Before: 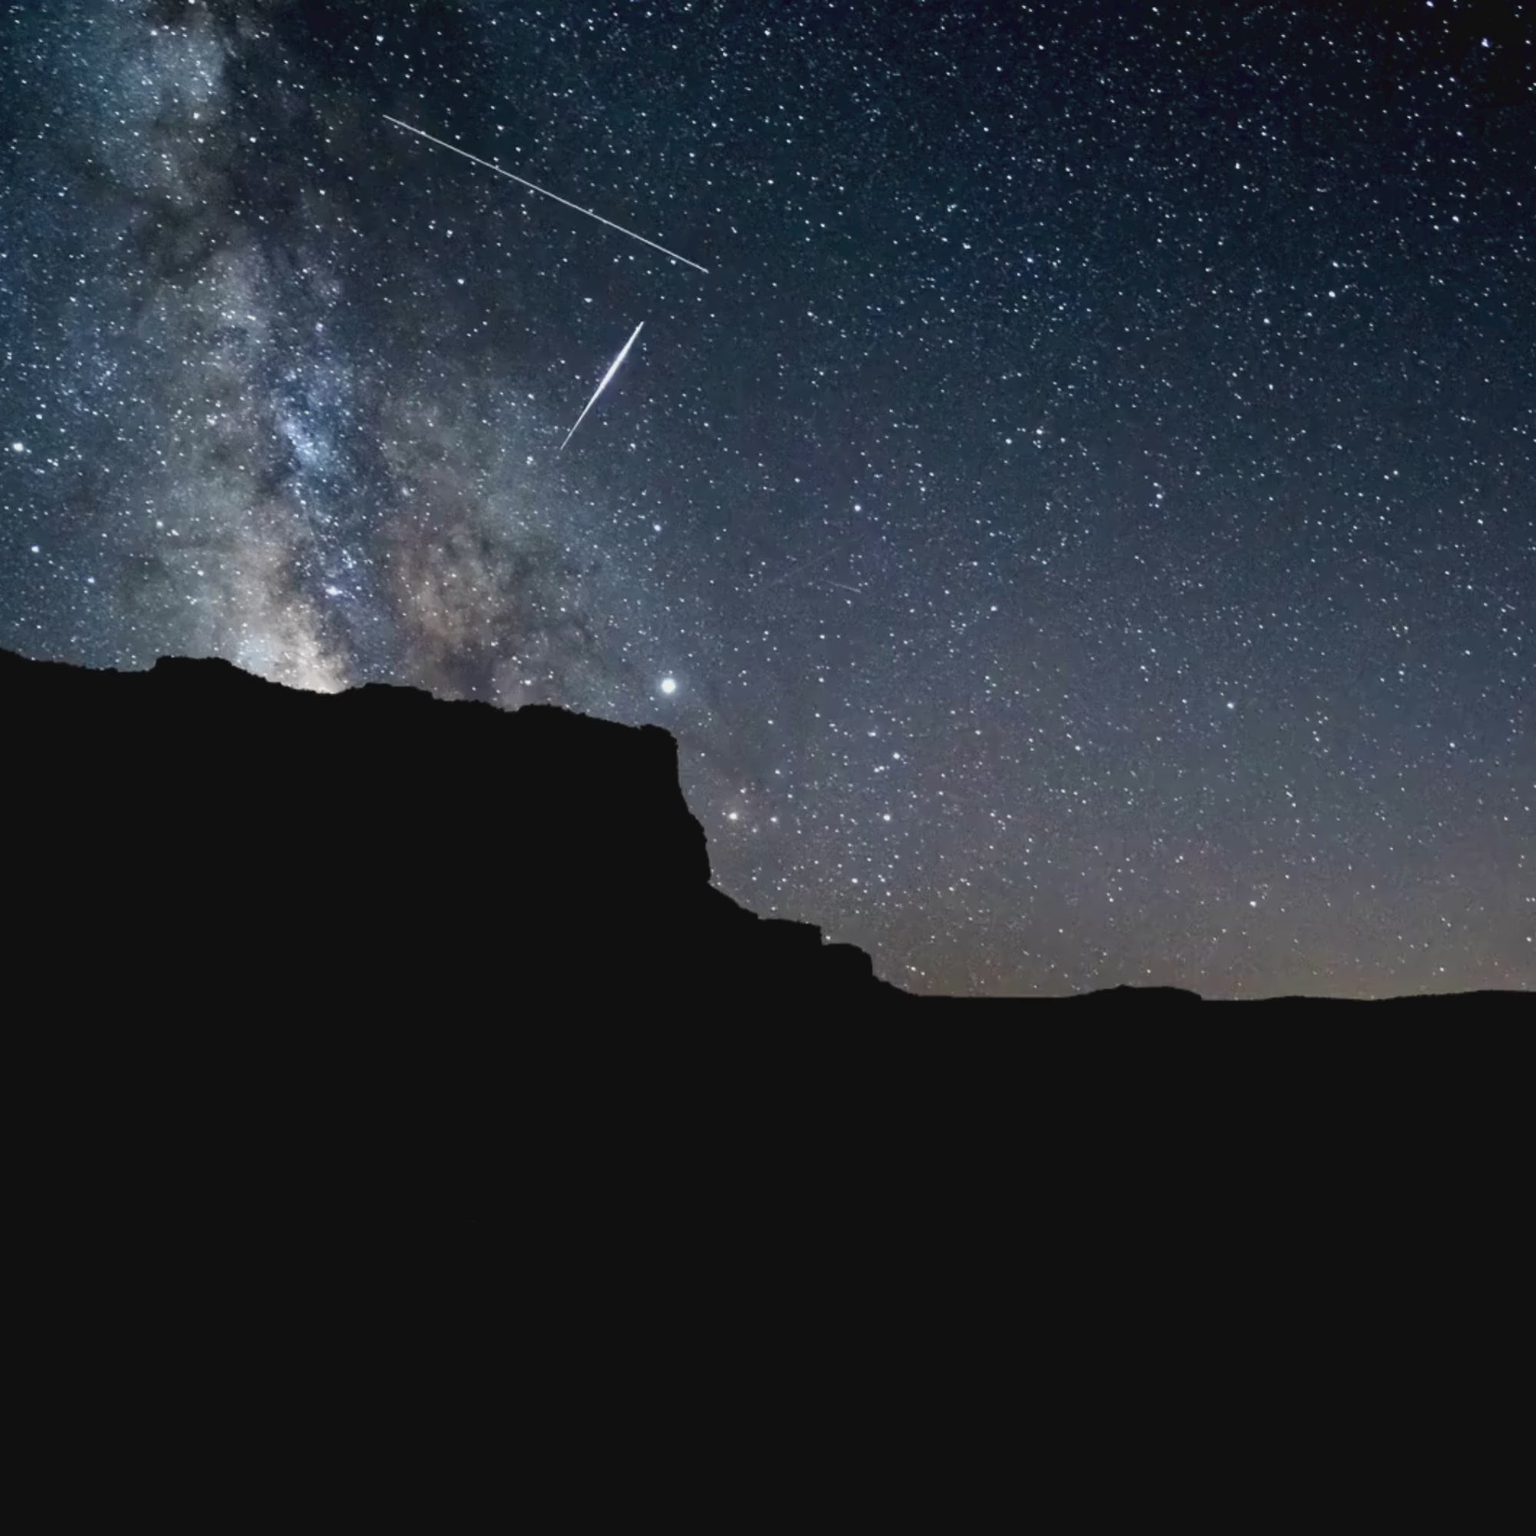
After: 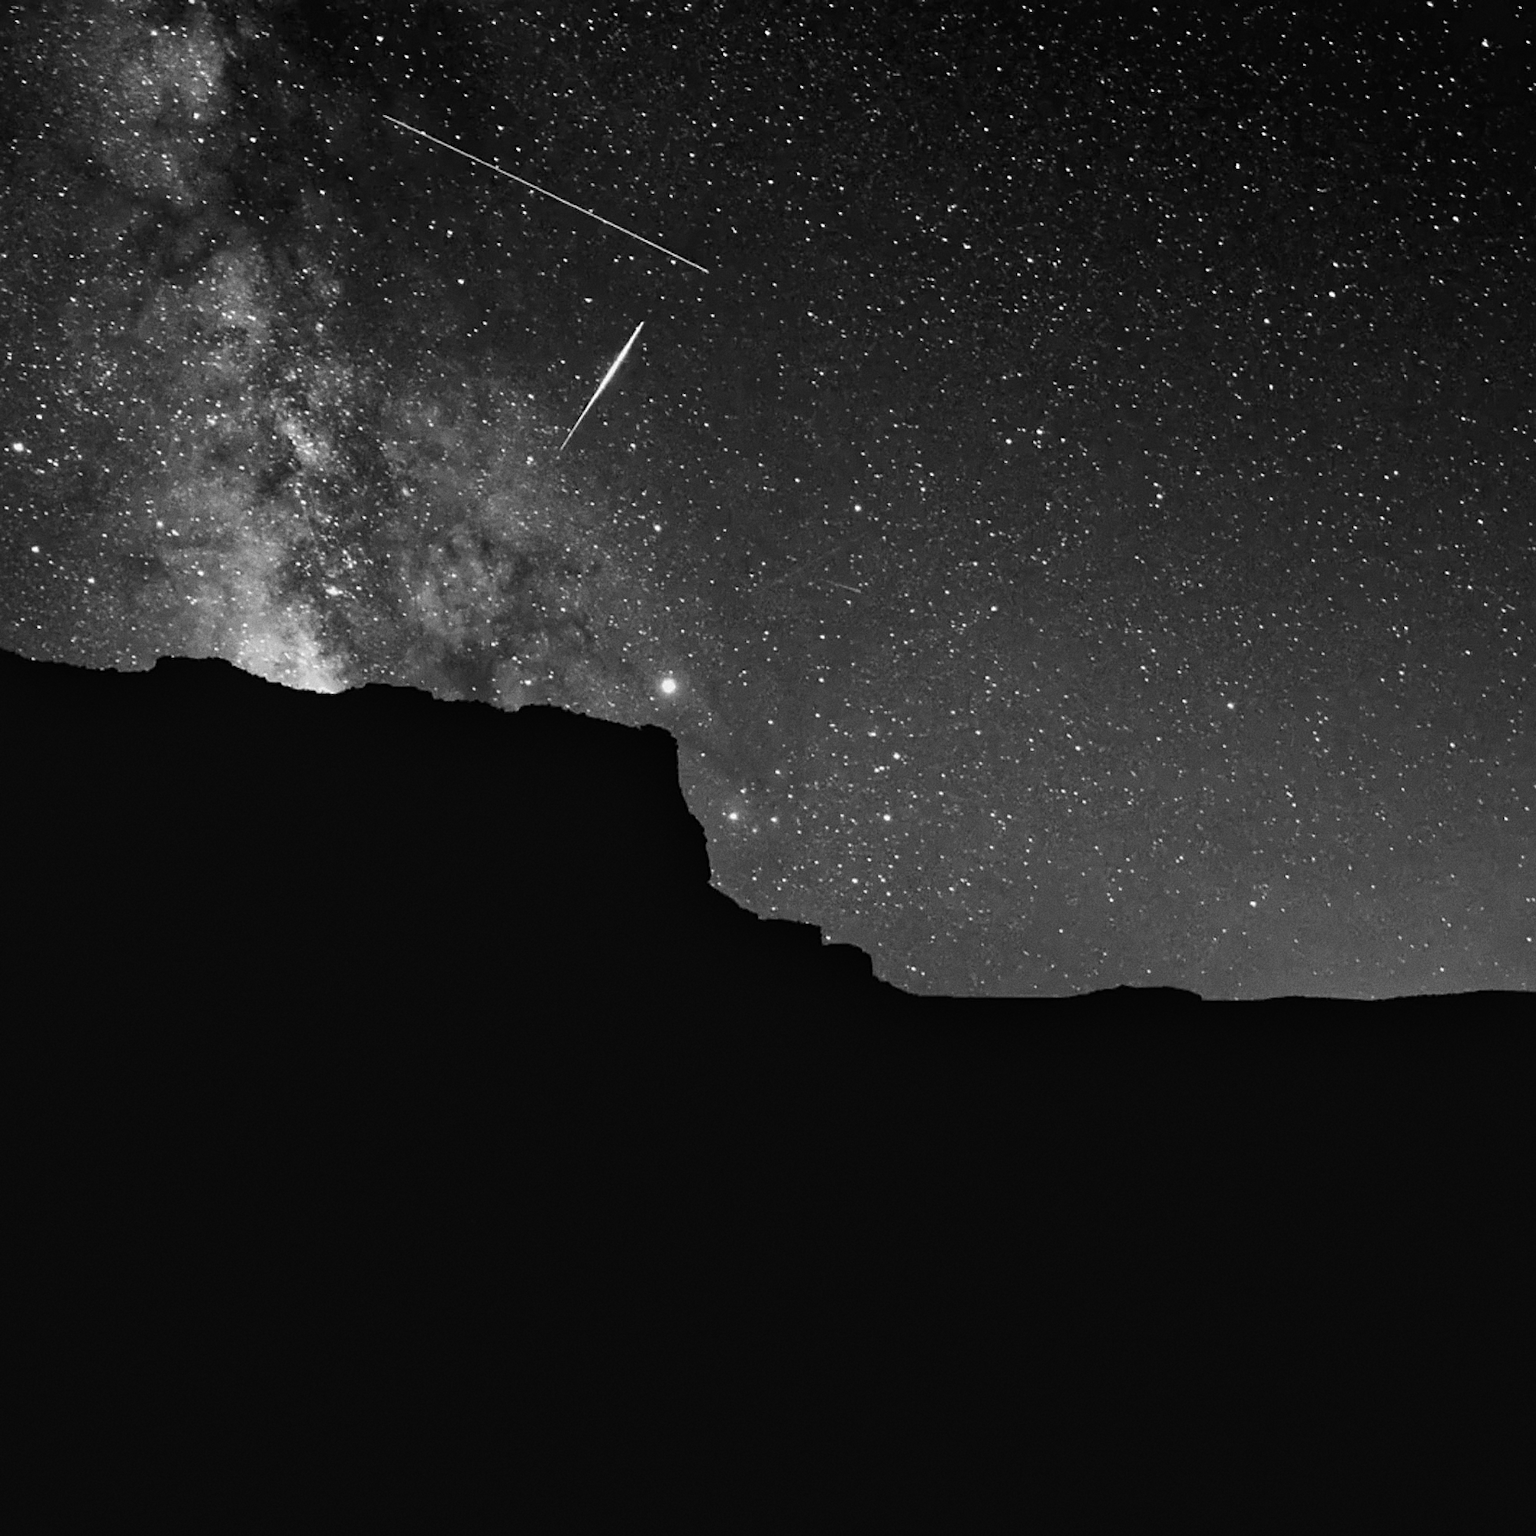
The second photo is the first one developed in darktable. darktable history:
local contrast: mode bilateral grid, contrast 20, coarseness 50, detail 120%, midtone range 0.2
grain: coarseness 7.08 ISO, strength 21.67%, mid-tones bias 59.58%
exposure: exposure -0.36 EV, compensate highlight preservation false
sharpen: on, module defaults
monochrome: a 16.01, b -2.65, highlights 0.52
velvia: strength 75%
tone equalizer: -8 EV -0.417 EV, -7 EV -0.389 EV, -6 EV -0.333 EV, -5 EV -0.222 EV, -3 EV 0.222 EV, -2 EV 0.333 EV, -1 EV 0.389 EV, +0 EV 0.417 EV, edges refinement/feathering 500, mask exposure compensation -1.57 EV, preserve details no
